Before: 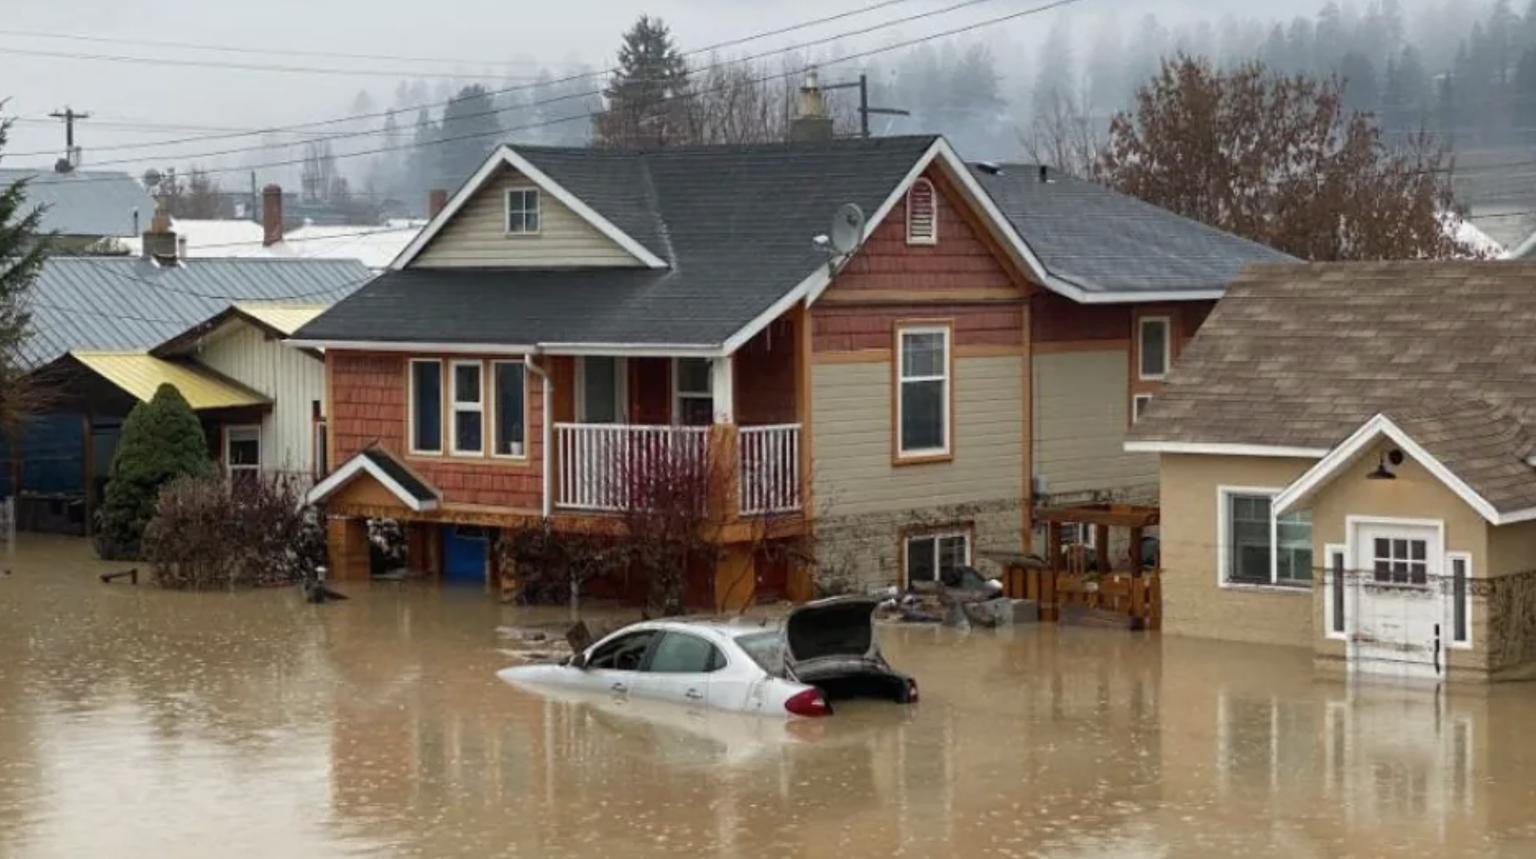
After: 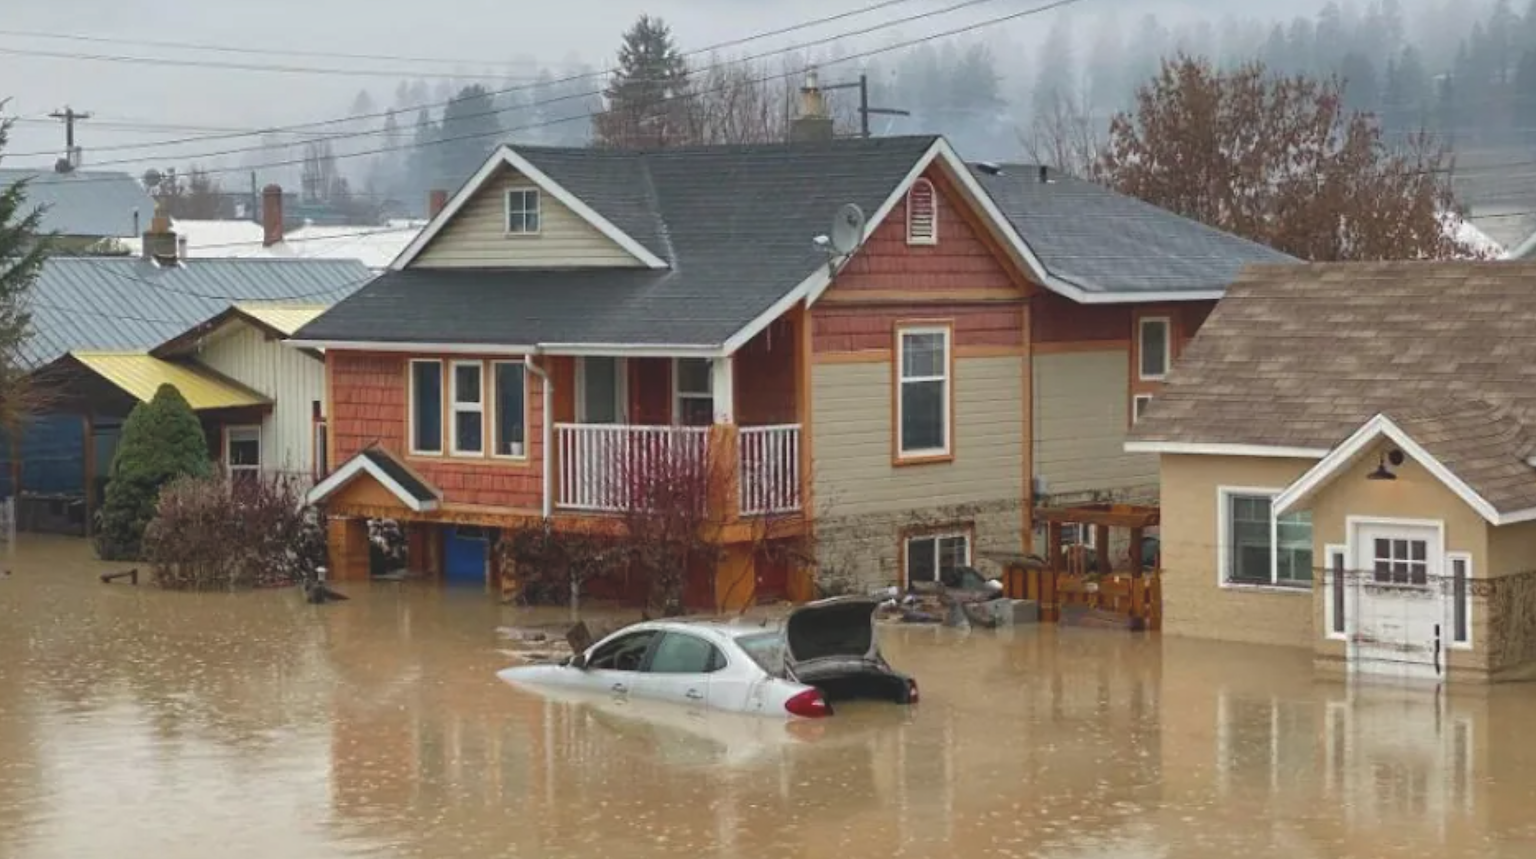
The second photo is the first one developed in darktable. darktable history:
sharpen: radius 0.969, amount 0.604
color balance: lift [1.007, 1, 1, 1], gamma [1.097, 1, 1, 1]
shadows and highlights: on, module defaults
